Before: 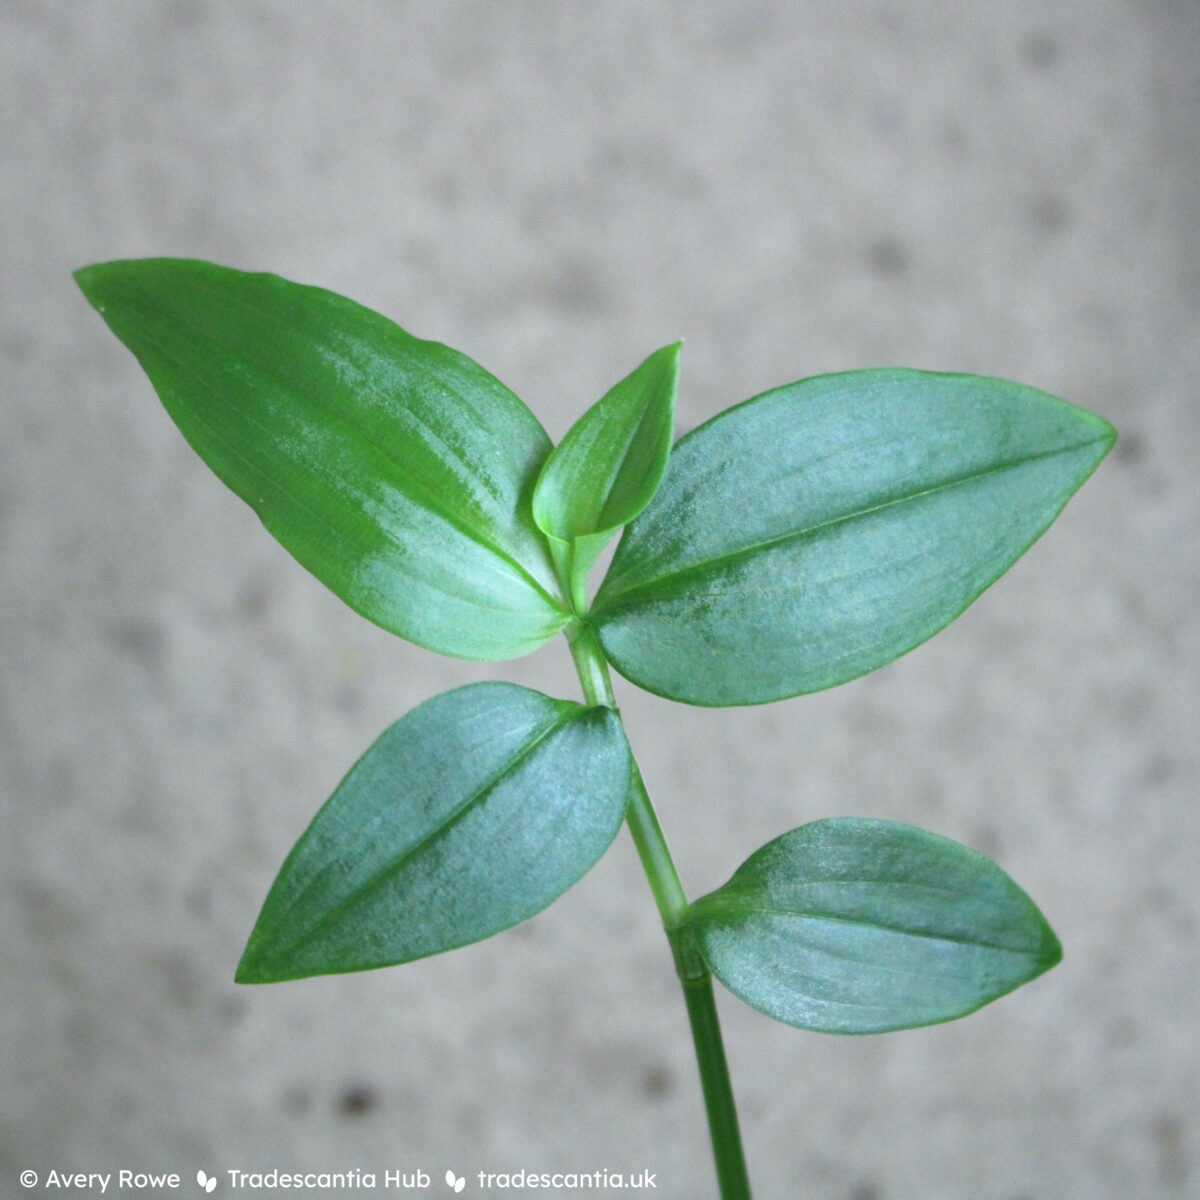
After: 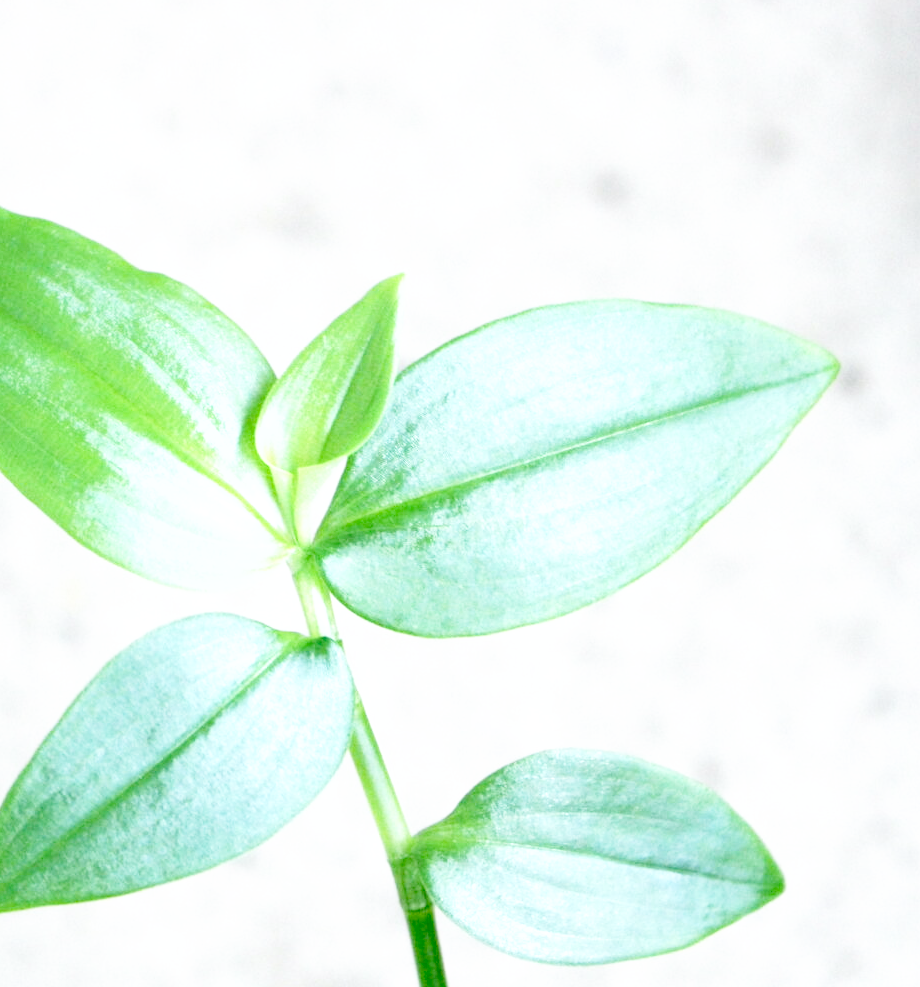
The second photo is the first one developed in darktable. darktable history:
crop: left 23.095%, top 5.827%, bottom 11.854%
exposure: black level correction 0.01, exposure 1 EV, compensate highlight preservation false
base curve: curves: ch0 [(0, 0) (0.008, 0.007) (0.022, 0.029) (0.048, 0.089) (0.092, 0.197) (0.191, 0.399) (0.275, 0.534) (0.357, 0.65) (0.477, 0.78) (0.542, 0.833) (0.799, 0.973) (1, 1)], preserve colors none
